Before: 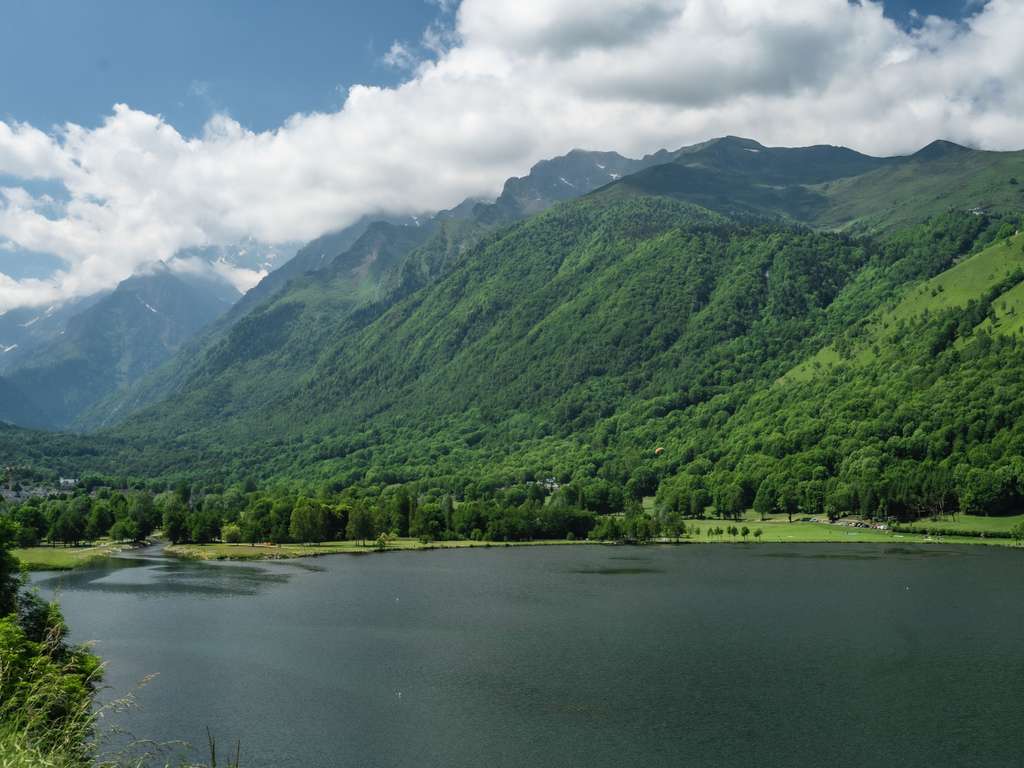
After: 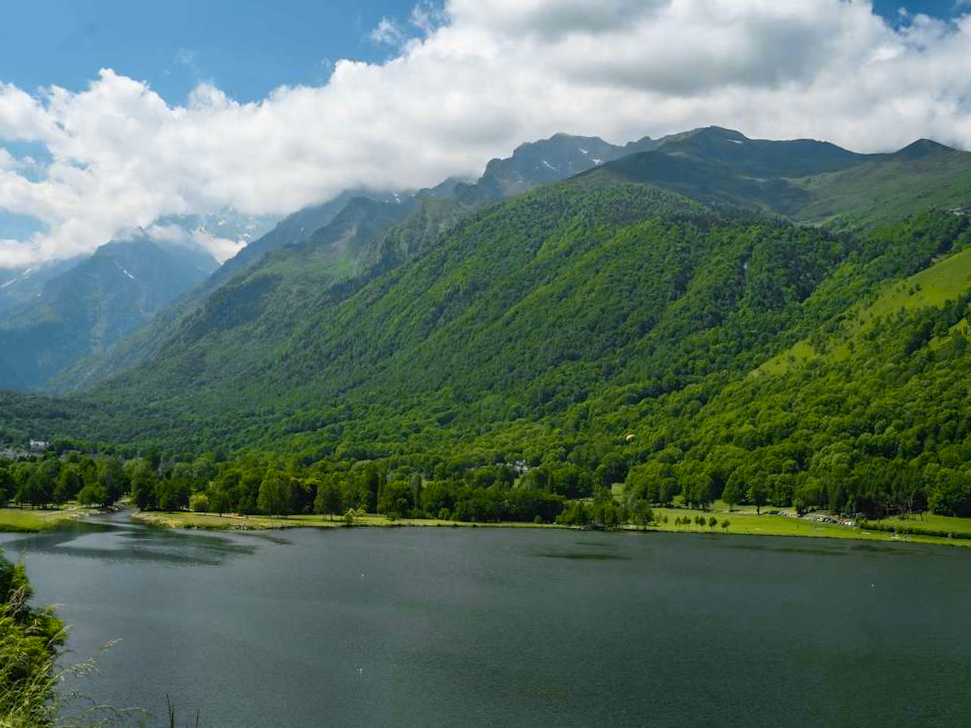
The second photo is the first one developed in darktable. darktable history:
color zones: curves: ch0 [(0.099, 0.624) (0.257, 0.596) (0.384, 0.376) (0.529, 0.492) (0.697, 0.564) (0.768, 0.532) (0.908, 0.644)]; ch1 [(0.112, 0.564) (0.254, 0.612) (0.432, 0.676) (0.592, 0.456) (0.743, 0.684) (0.888, 0.536)]; ch2 [(0.25, 0.5) (0.469, 0.36) (0.75, 0.5)]
crop and rotate: angle -2.38°
